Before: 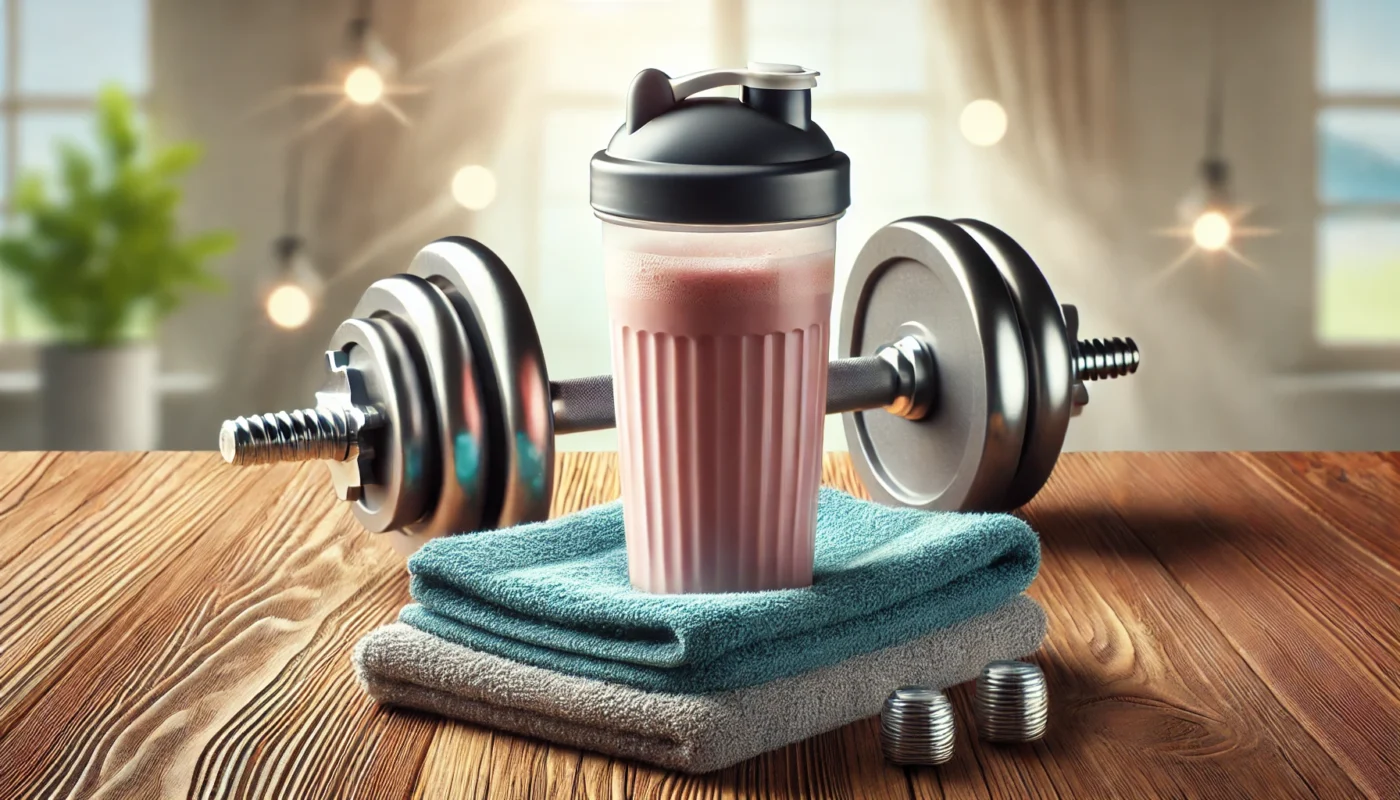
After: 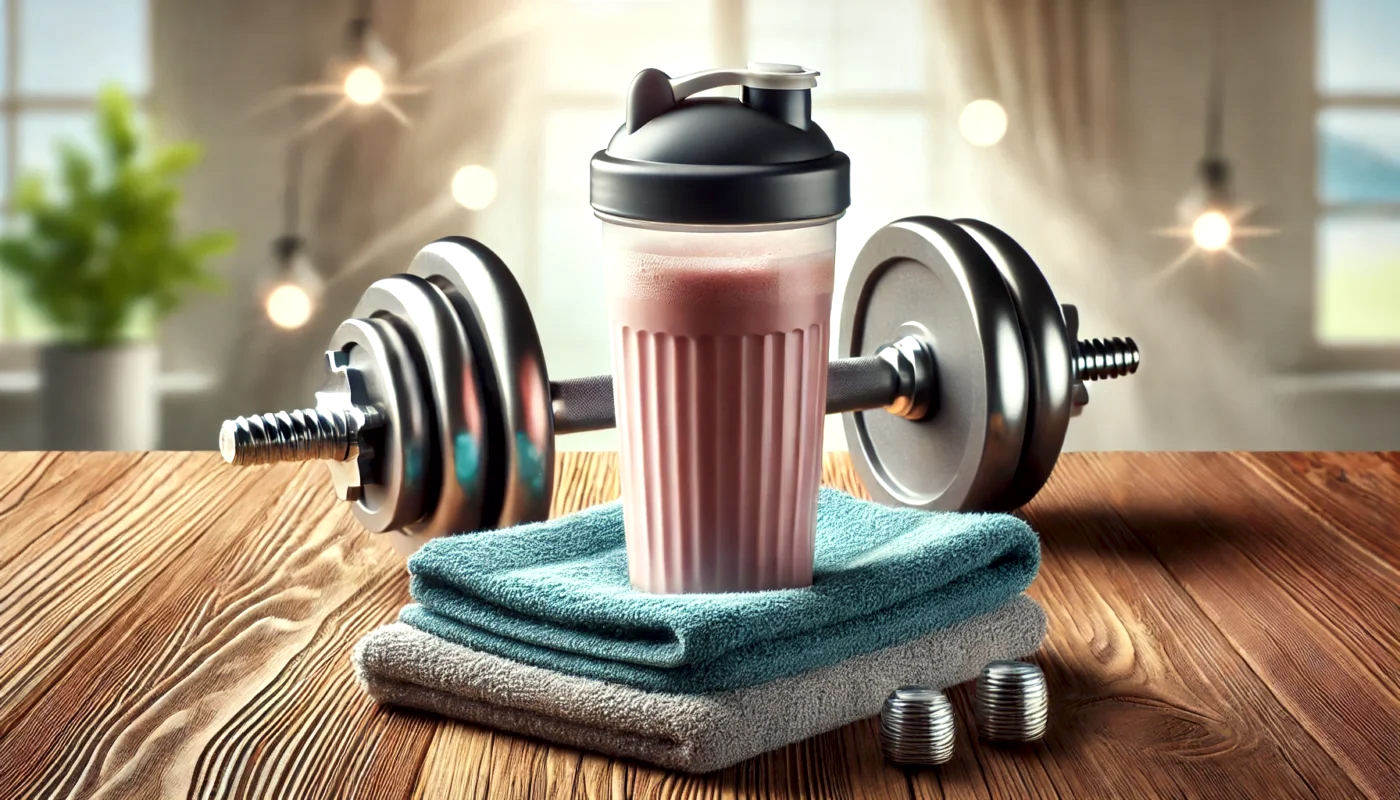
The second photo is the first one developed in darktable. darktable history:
local contrast: mode bilateral grid, contrast 24, coarseness 60, detail 151%, midtone range 0.2
